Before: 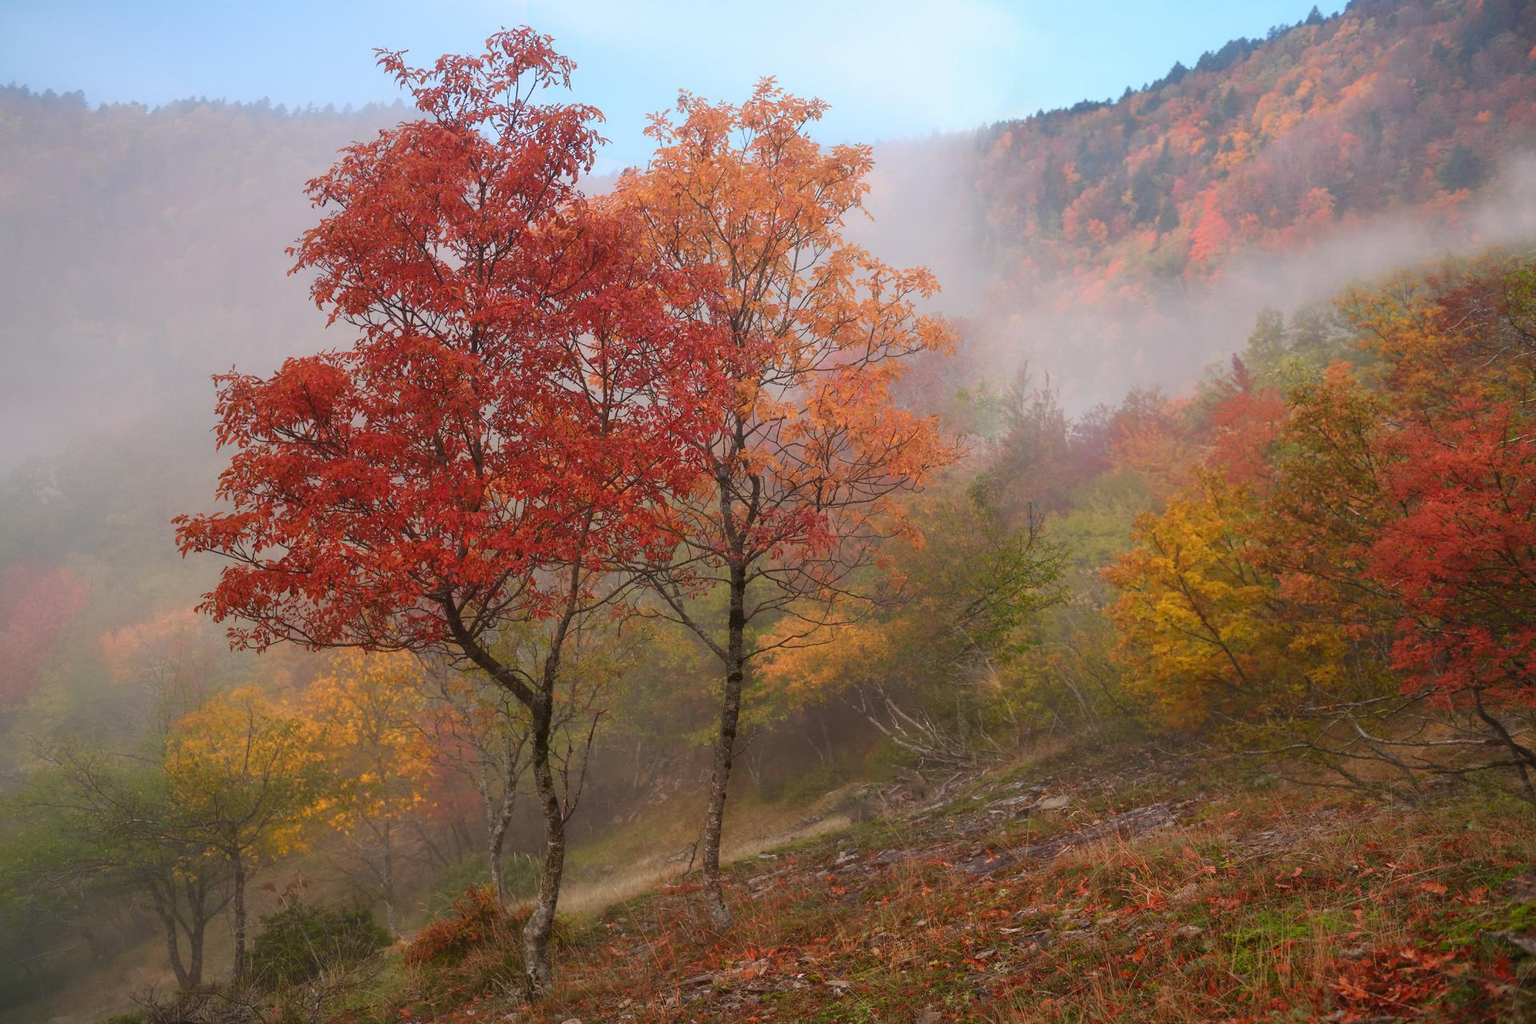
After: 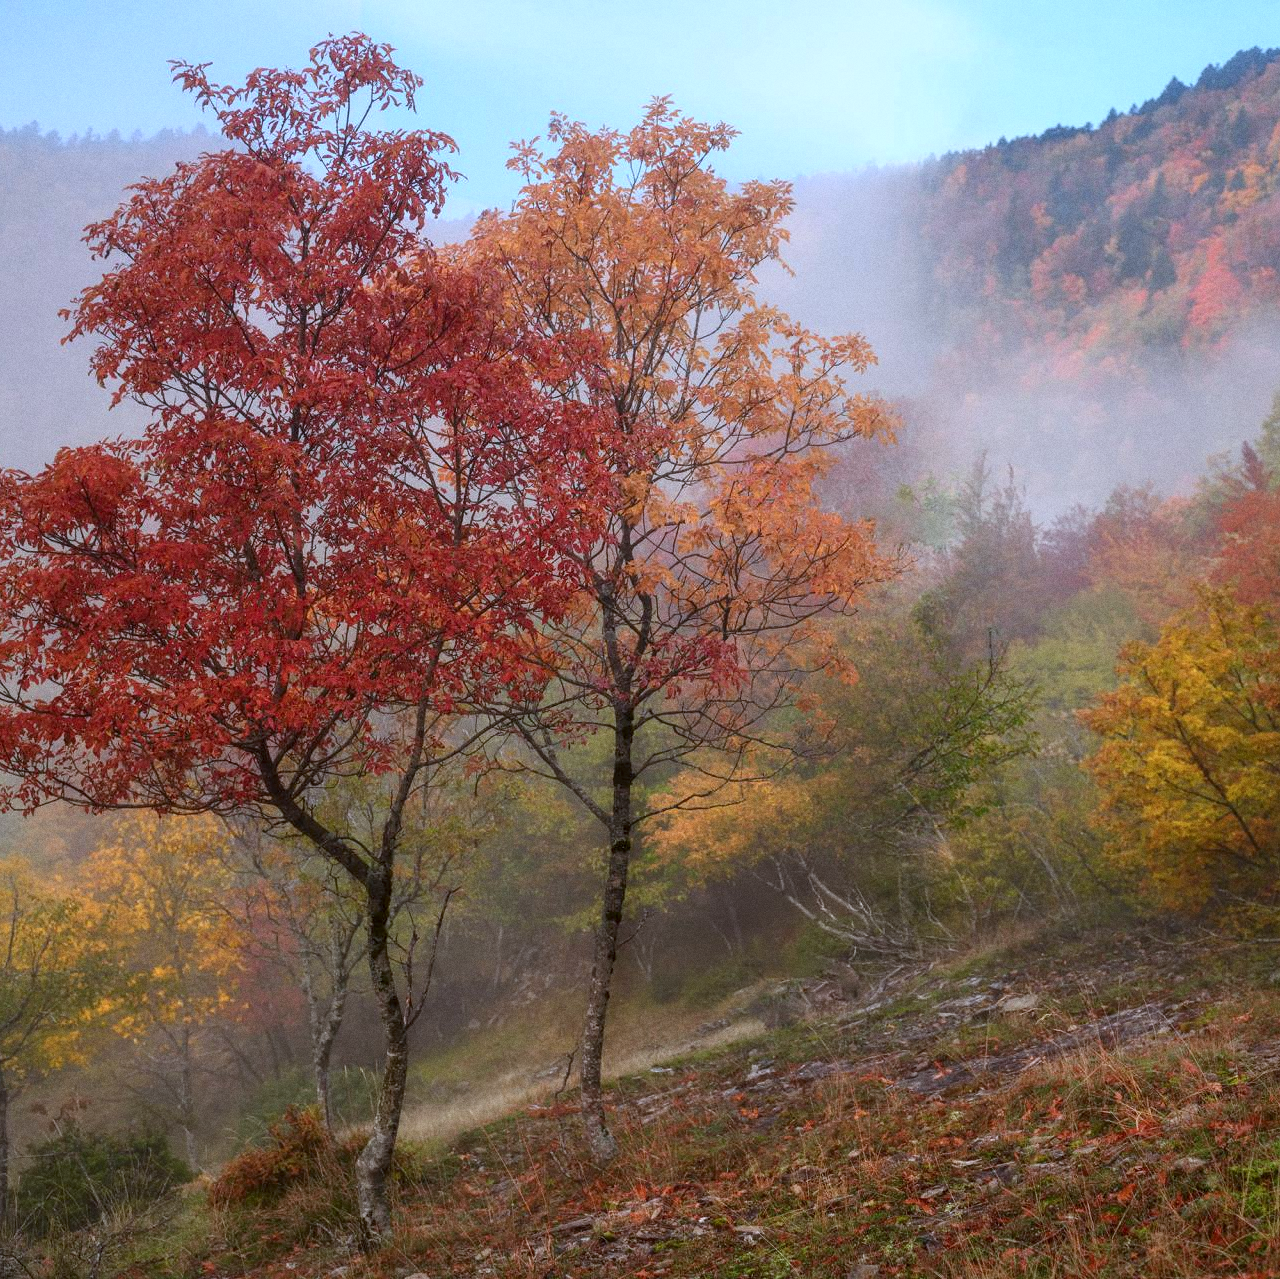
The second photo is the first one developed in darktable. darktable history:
crop and rotate: left 15.546%, right 17.787%
local contrast: detail 130%
color balance rgb: on, module defaults
levels: levels [0, 0.498, 1]
white balance: red 0.931, blue 1.11
grain: coarseness 0.09 ISO
